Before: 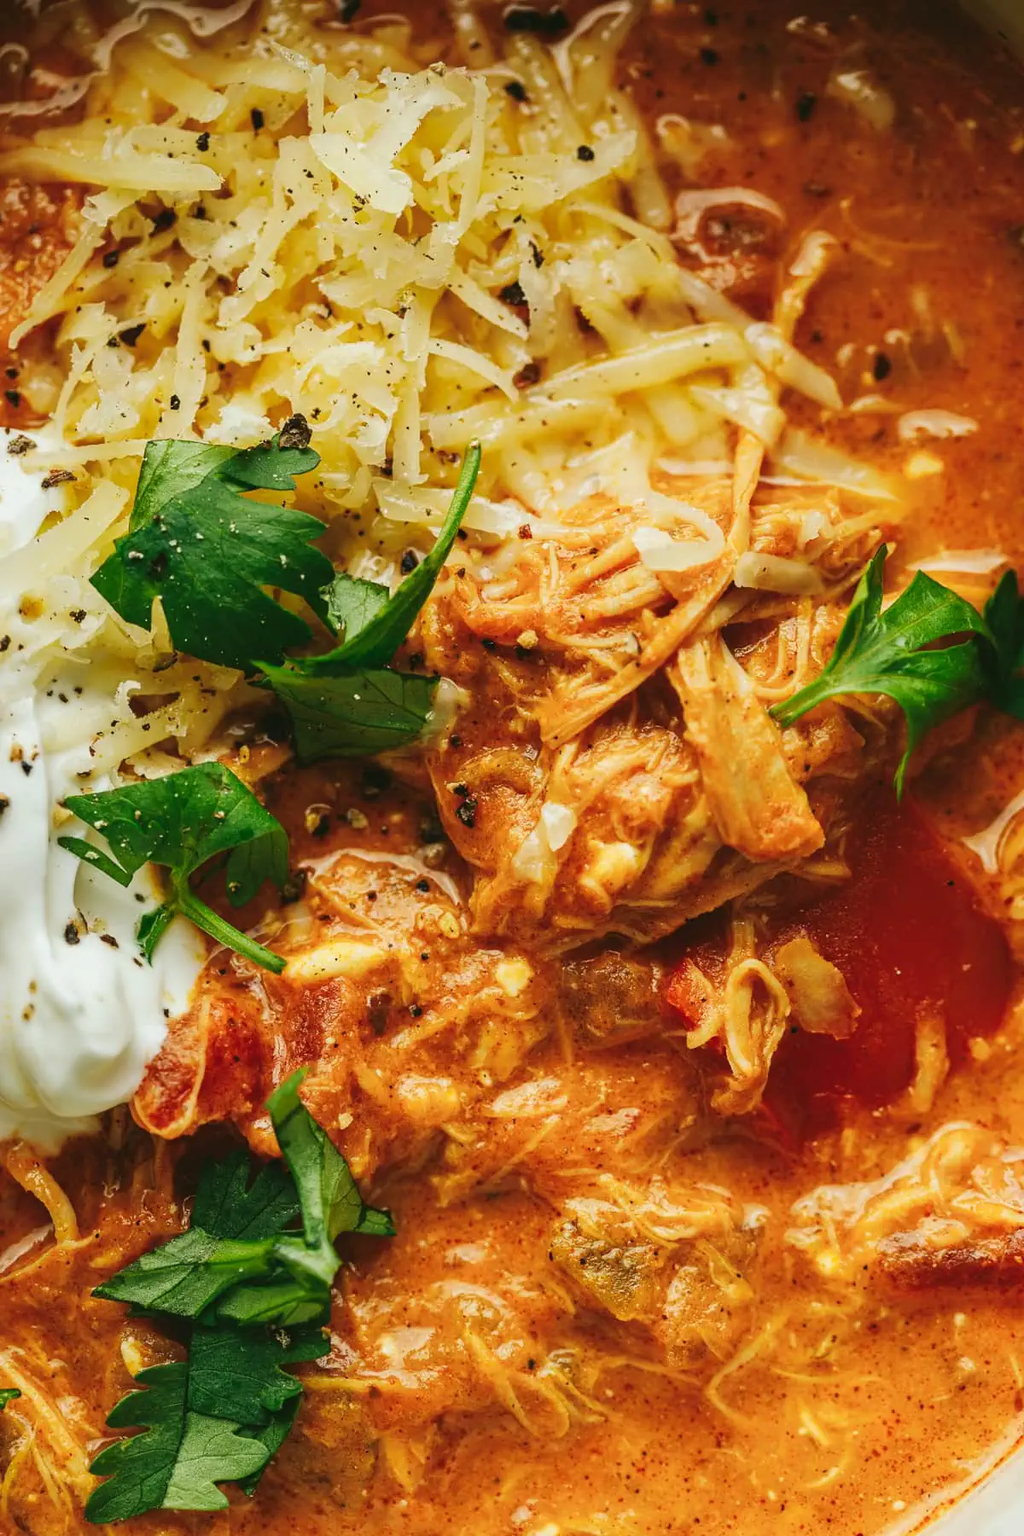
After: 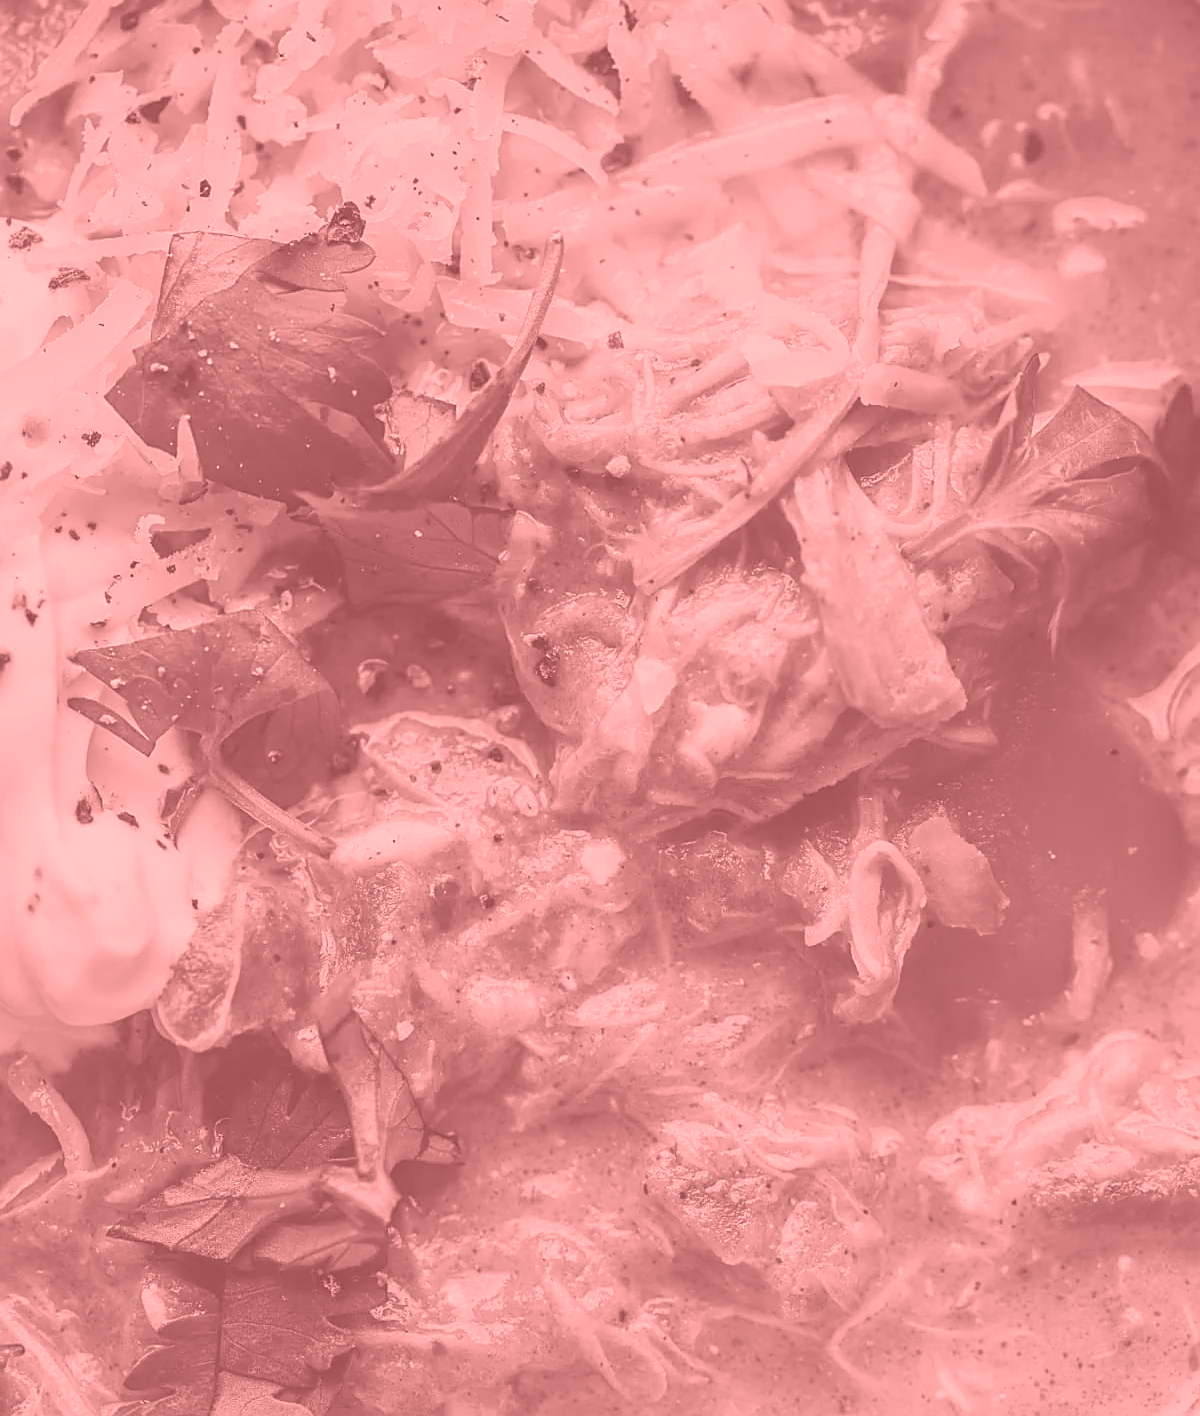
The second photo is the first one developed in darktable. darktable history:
crop and rotate: top 15.774%, bottom 5.506%
color correction: highlights a* 17.03, highlights b* 0.205, shadows a* -15.38, shadows b* -14.56, saturation 1.5
sharpen: on, module defaults
colorize: saturation 51%, source mix 50.67%, lightness 50.67%
